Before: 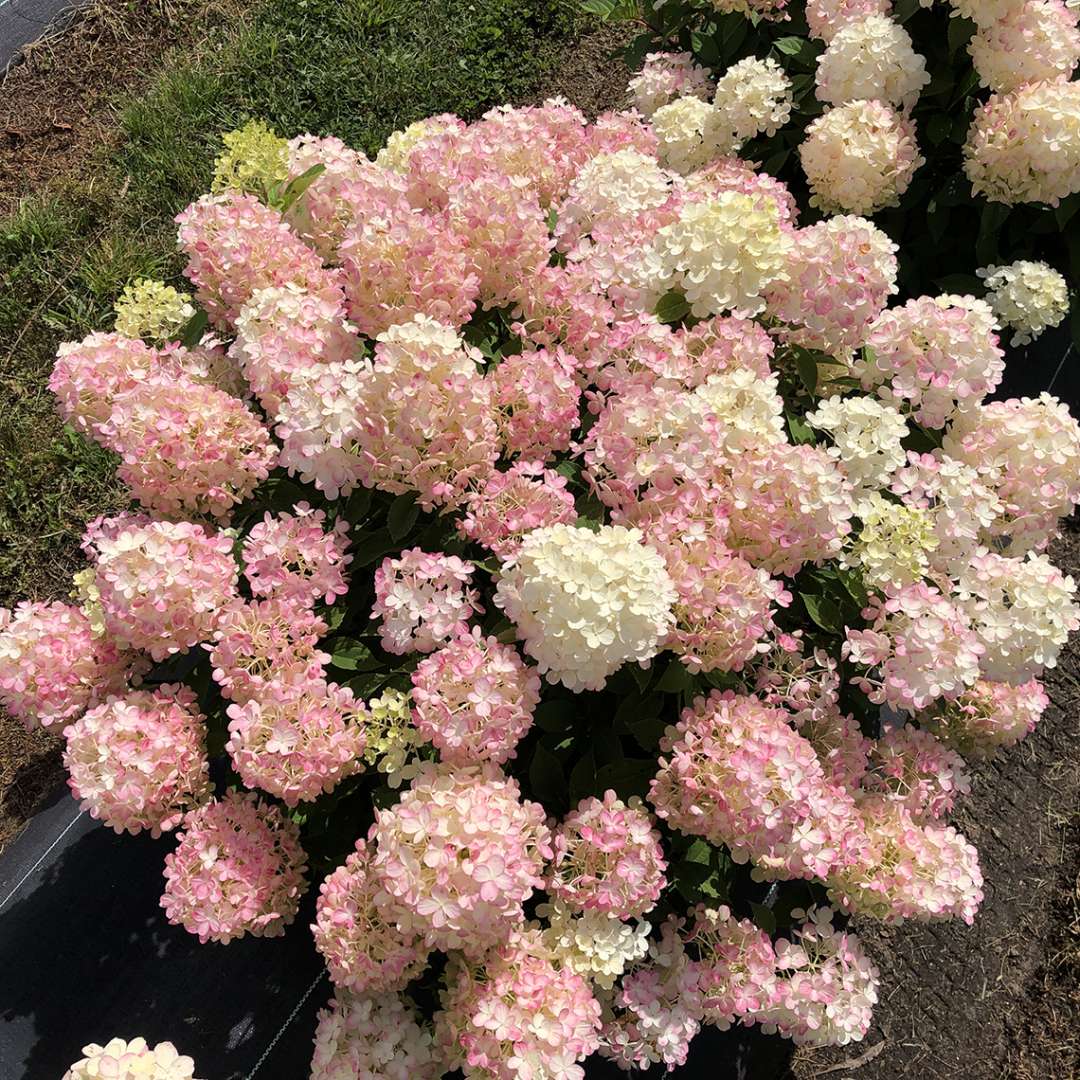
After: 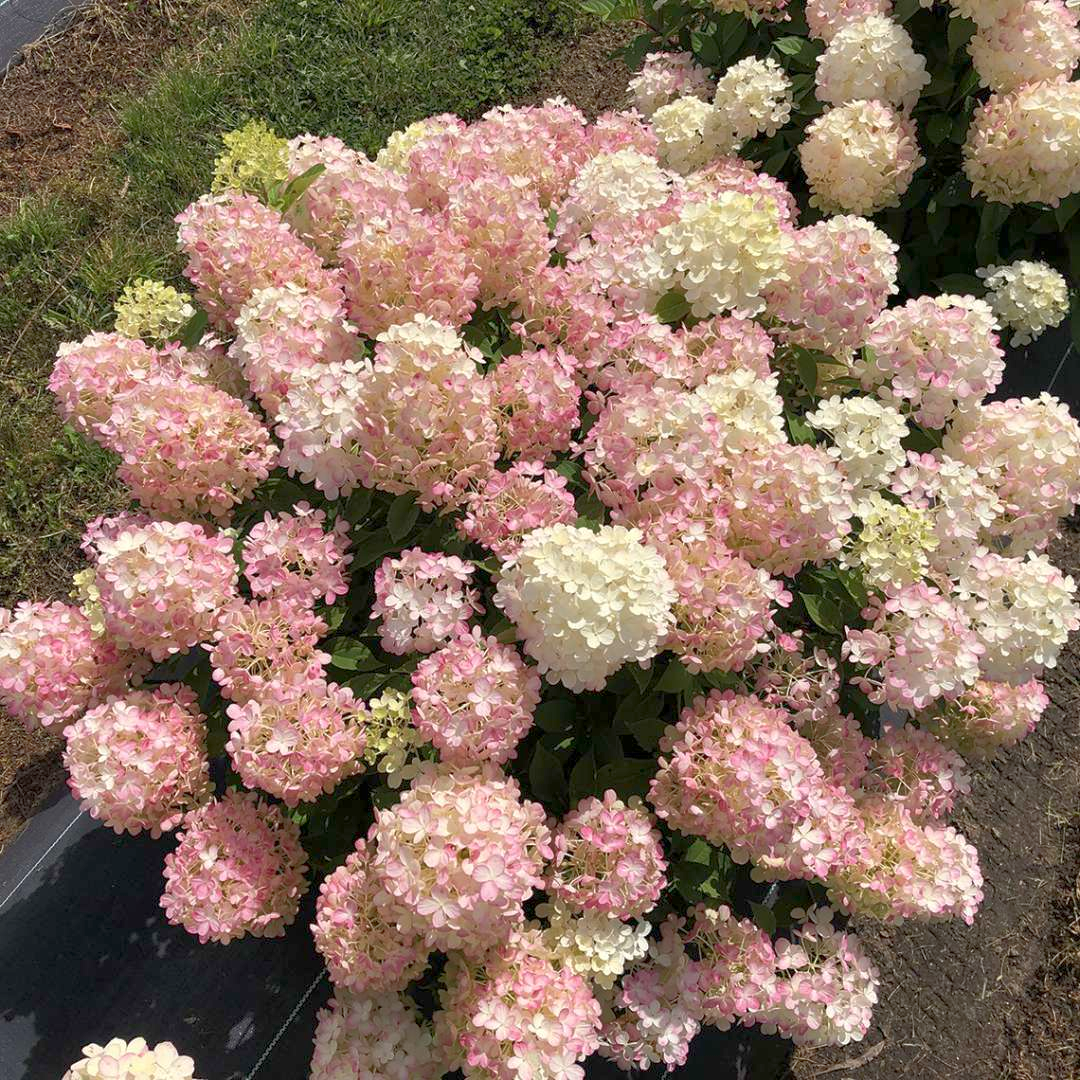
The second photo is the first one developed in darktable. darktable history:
rgb curve: curves: ch0 [(0, 0) (0.072, 0.166) (0.217, 0.293) (0.414, 0.42) (1, 1)], compensate middle gray true, preserve colors basic power
tone equalizer: on, module defaults
